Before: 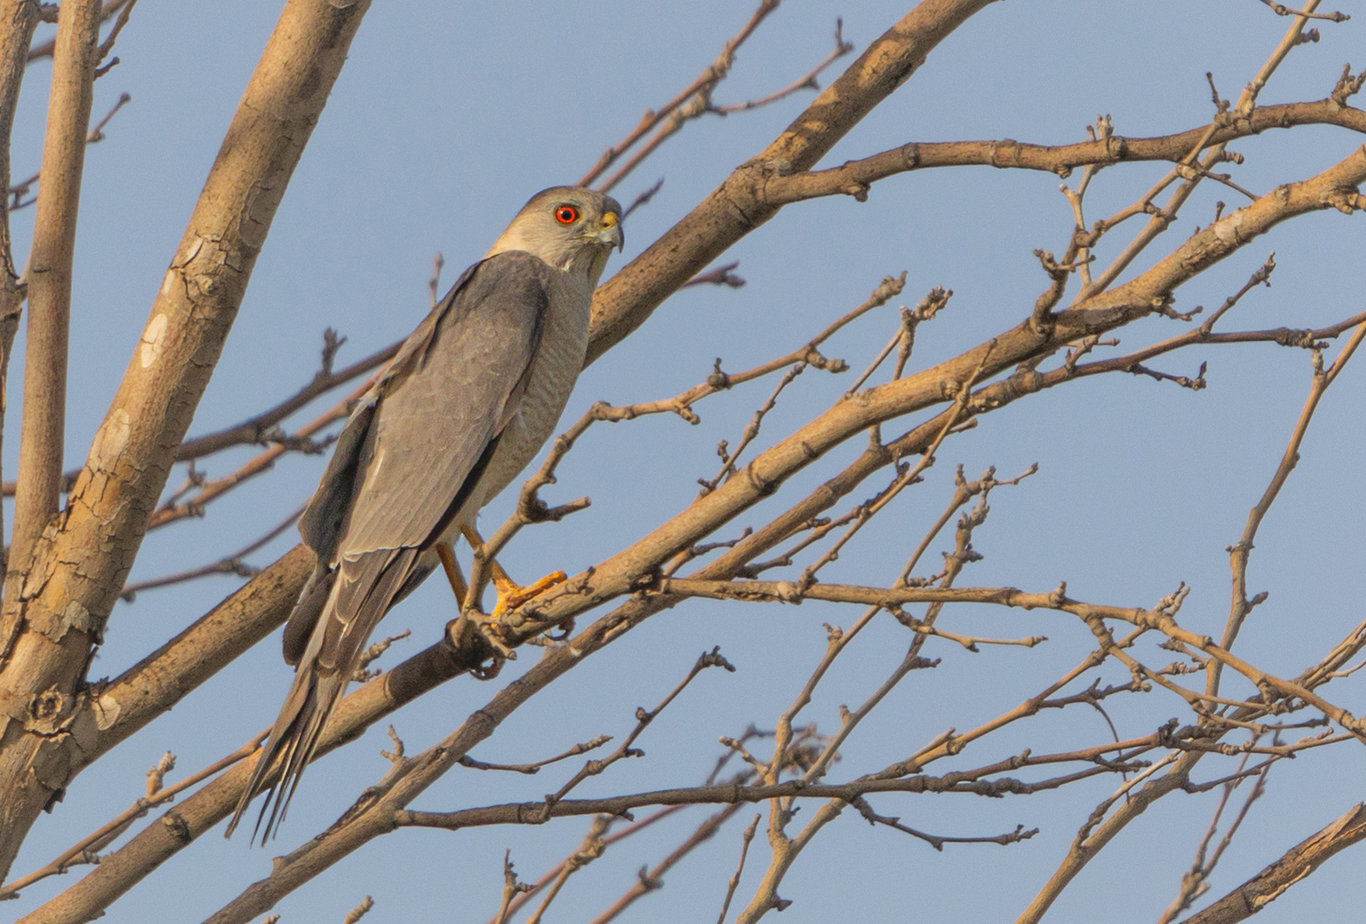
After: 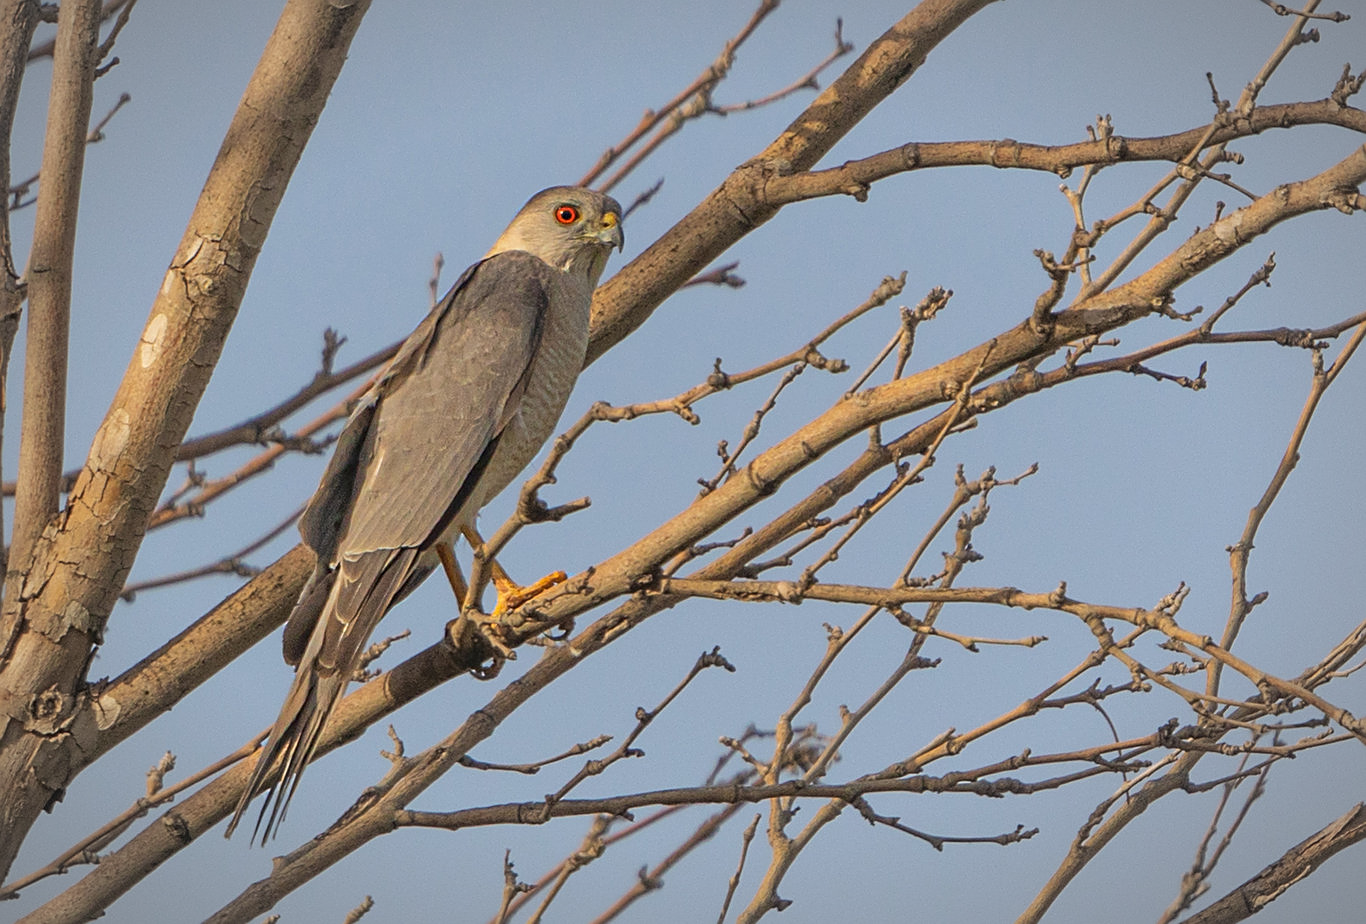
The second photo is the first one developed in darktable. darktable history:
vignetting: fall-off radius 70%, automatic ratio true
sharpen: on, module defaults
